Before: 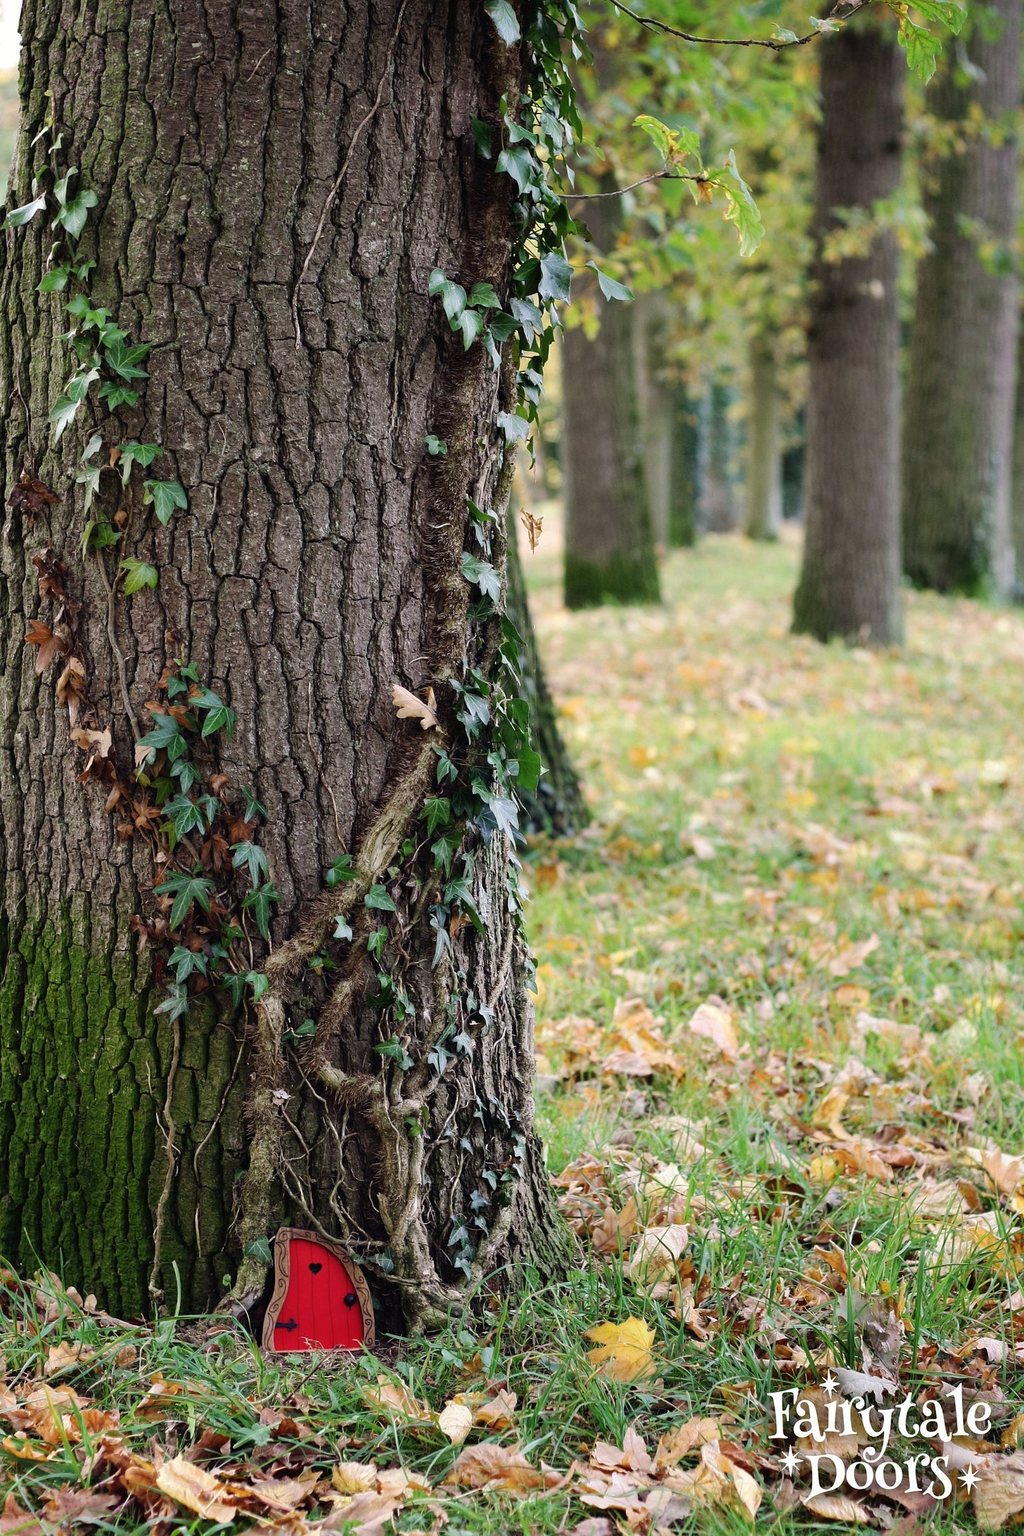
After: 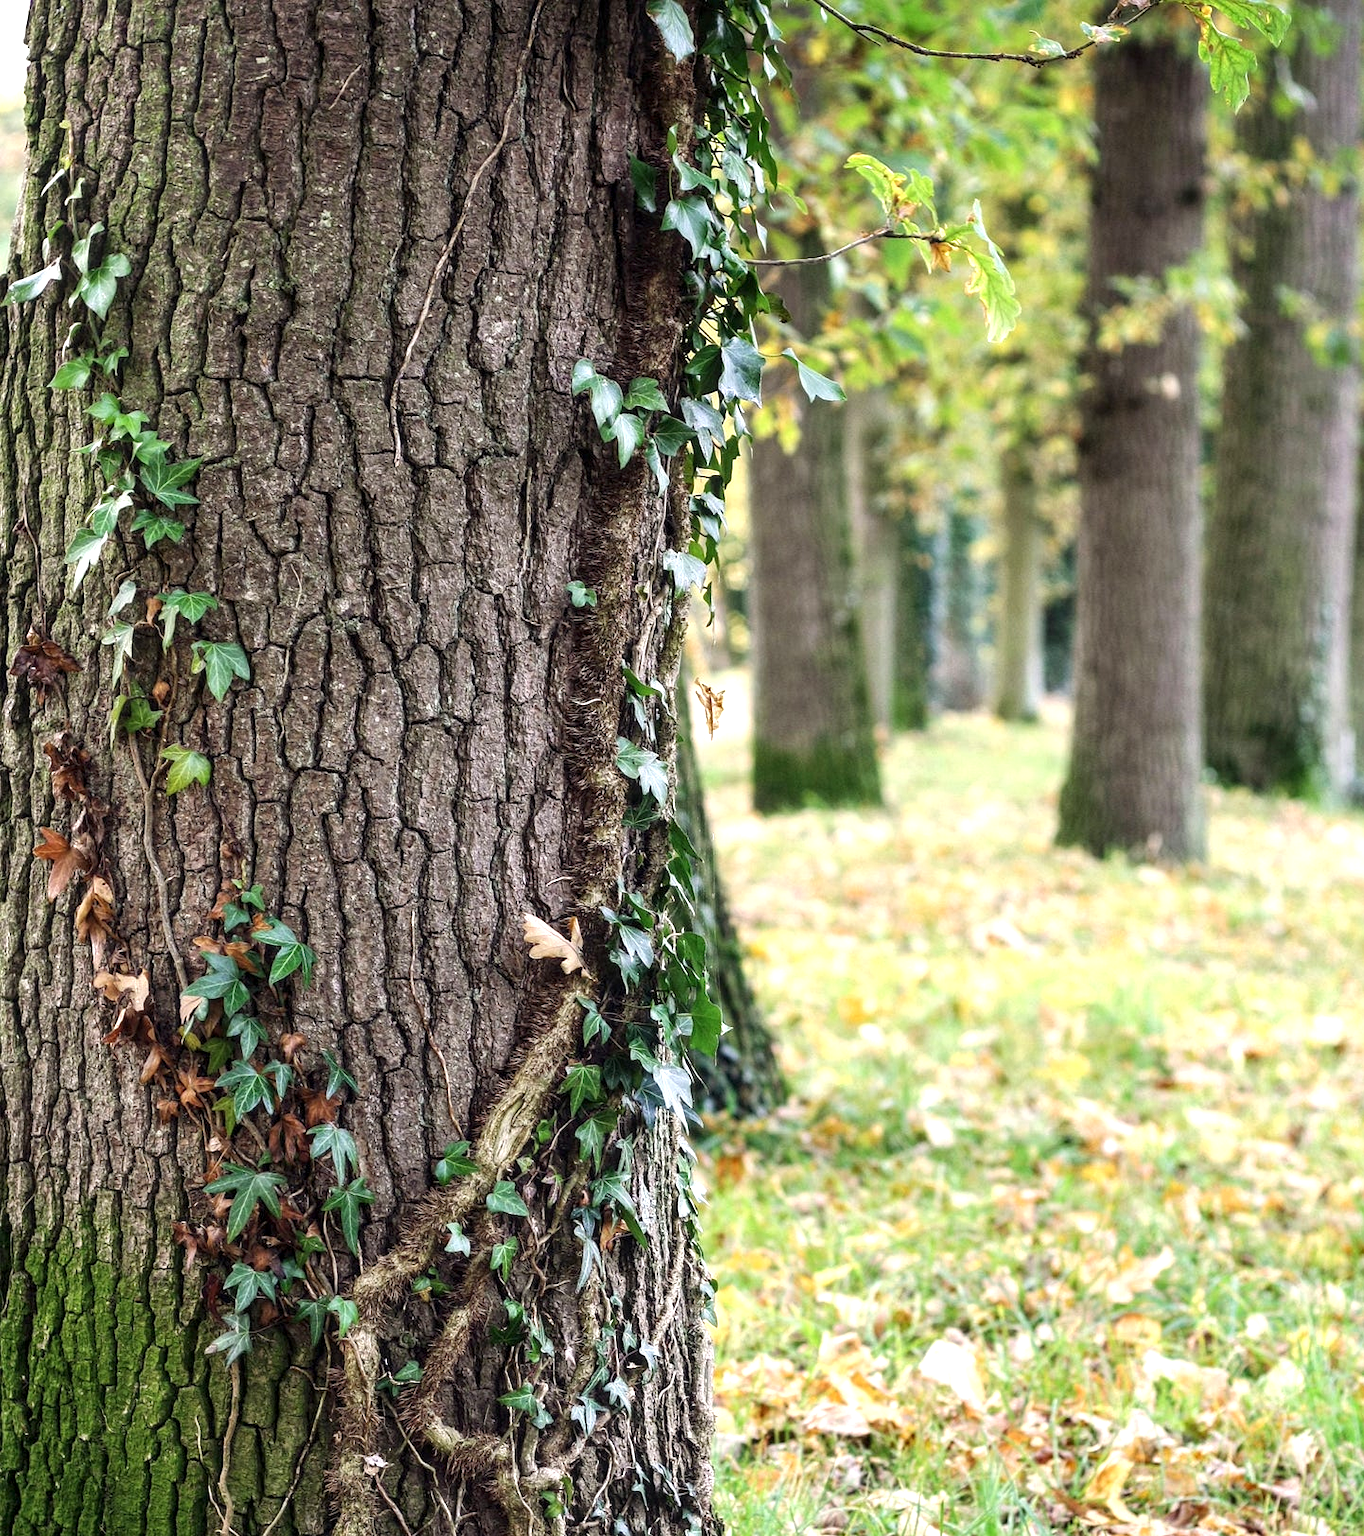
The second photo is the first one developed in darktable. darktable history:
crop: bottom 24.967%
exposure: black level correction 0, exposure 0.7 EV, compensate exposure bias true, compensate highlight preservation false
local contrast: detail 130%
